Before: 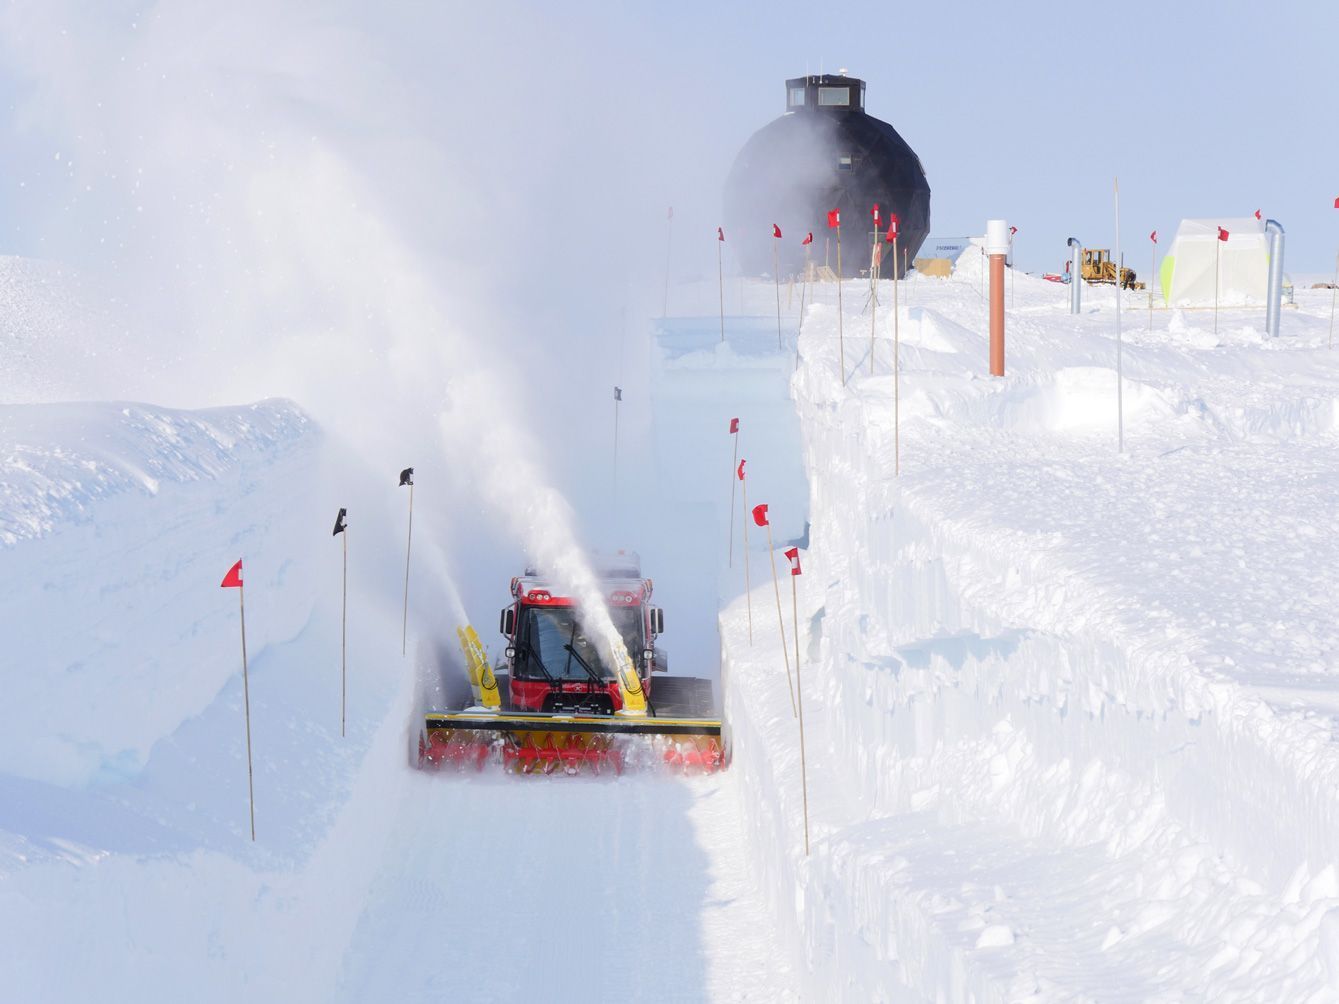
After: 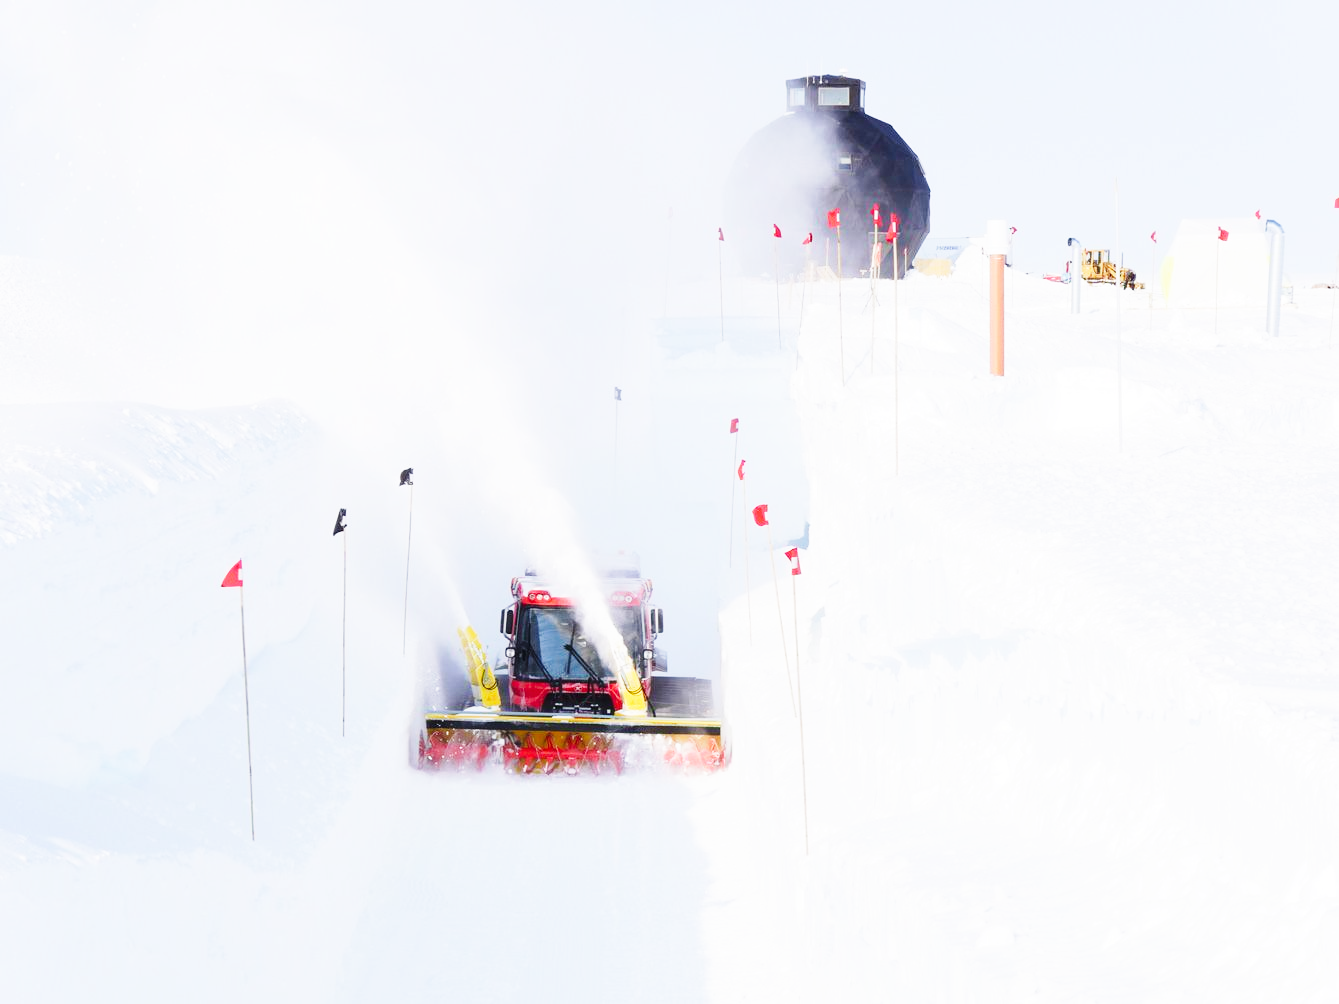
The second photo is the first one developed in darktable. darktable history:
base curve: curves: ch0 [(0, 0) (0.018, 0.026) (0.143, 0.37) (0.33, 0.731) (0.458, 0.853) (0.735, 0.965) (0.905, 0.986) (1, 1)], preserve colors none
tone equalizer: edges refinement/feathering 500, mask exposure compensation -1.26 EV, preserve details no
